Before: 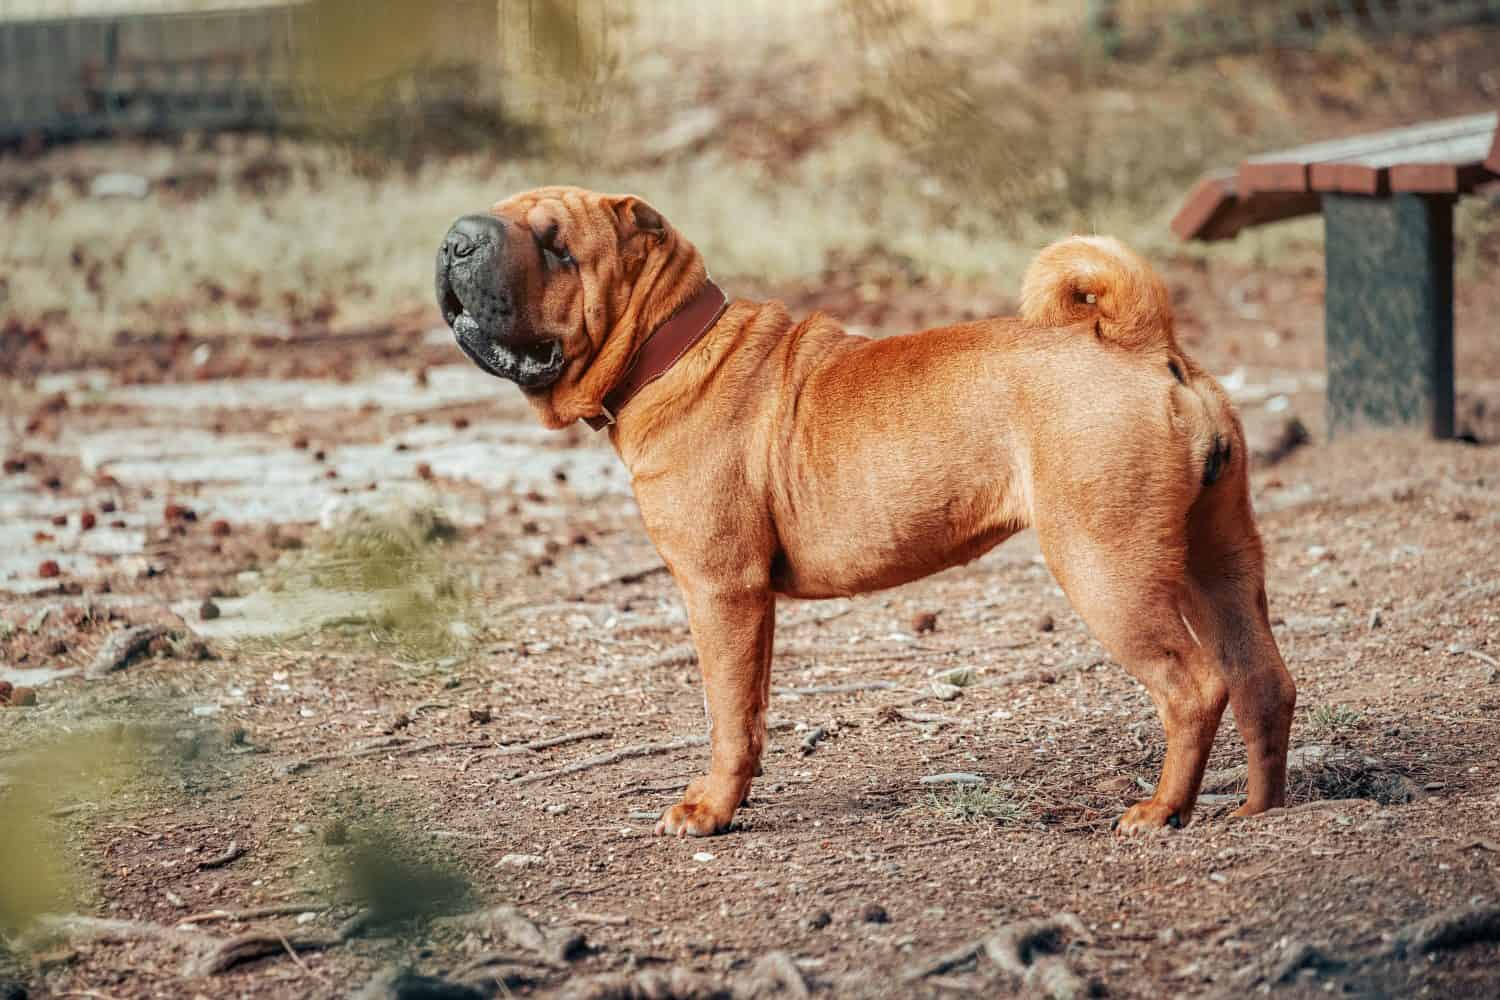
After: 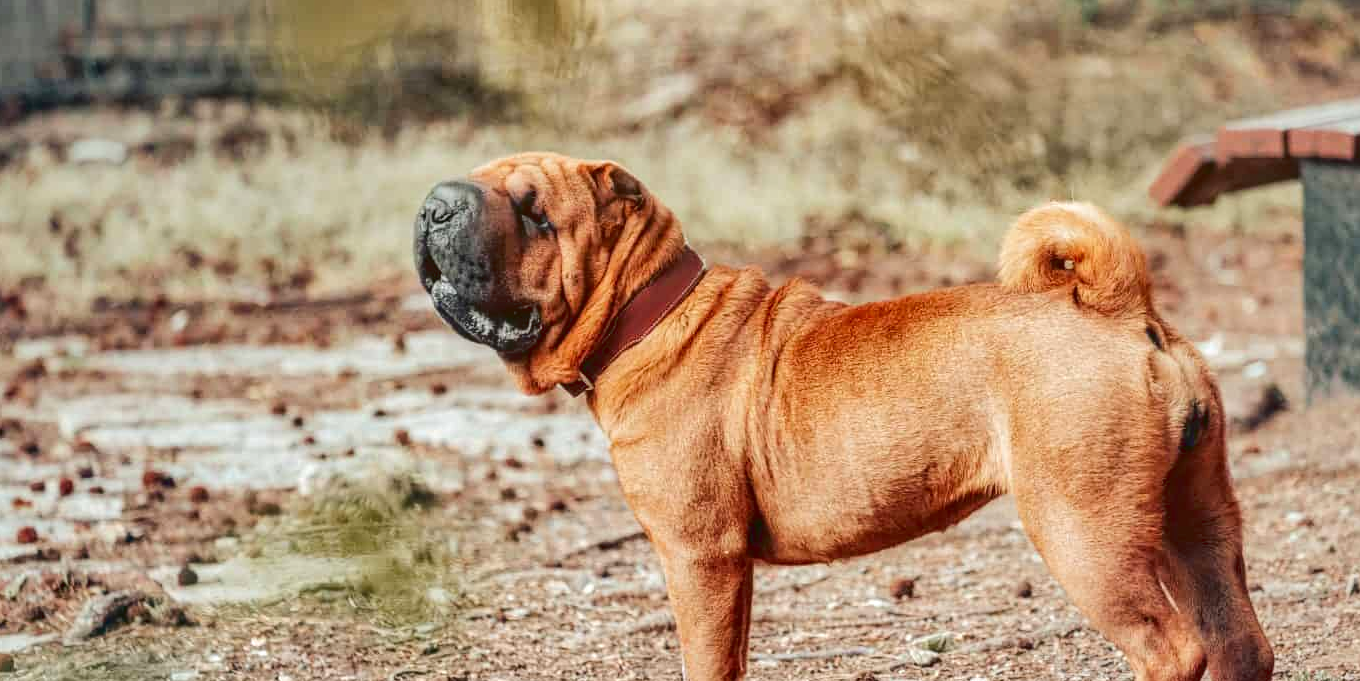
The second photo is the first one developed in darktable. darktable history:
crop: left 1.509%, top 3.437%, right 7.781%, bottom 28.444%
shadows and highlights: low approximation 0.01, soften with gaussian
local contrast: on, module defaults
tone curve: curves: ch0 [(0, 0) (0.003, 0.068) (0.011, 0.079) (0.025, 0.092) (0.044, 0.107) (0.069, 0.121) (0.1, 0.134) (0.136, 0.16) (0.177, 0.198) (0.224, 0.242) (0.277, 0.312) (0.335, 0.384) (0.399, 0.461) (0.468, 0.539) (0.543, 0.622) (0.623, 0.691) (0.709, 0.763) (0.801, 0.833) (0.898, 0.909) (1, 1)], color space Lab, linked channels, preserve colors none
